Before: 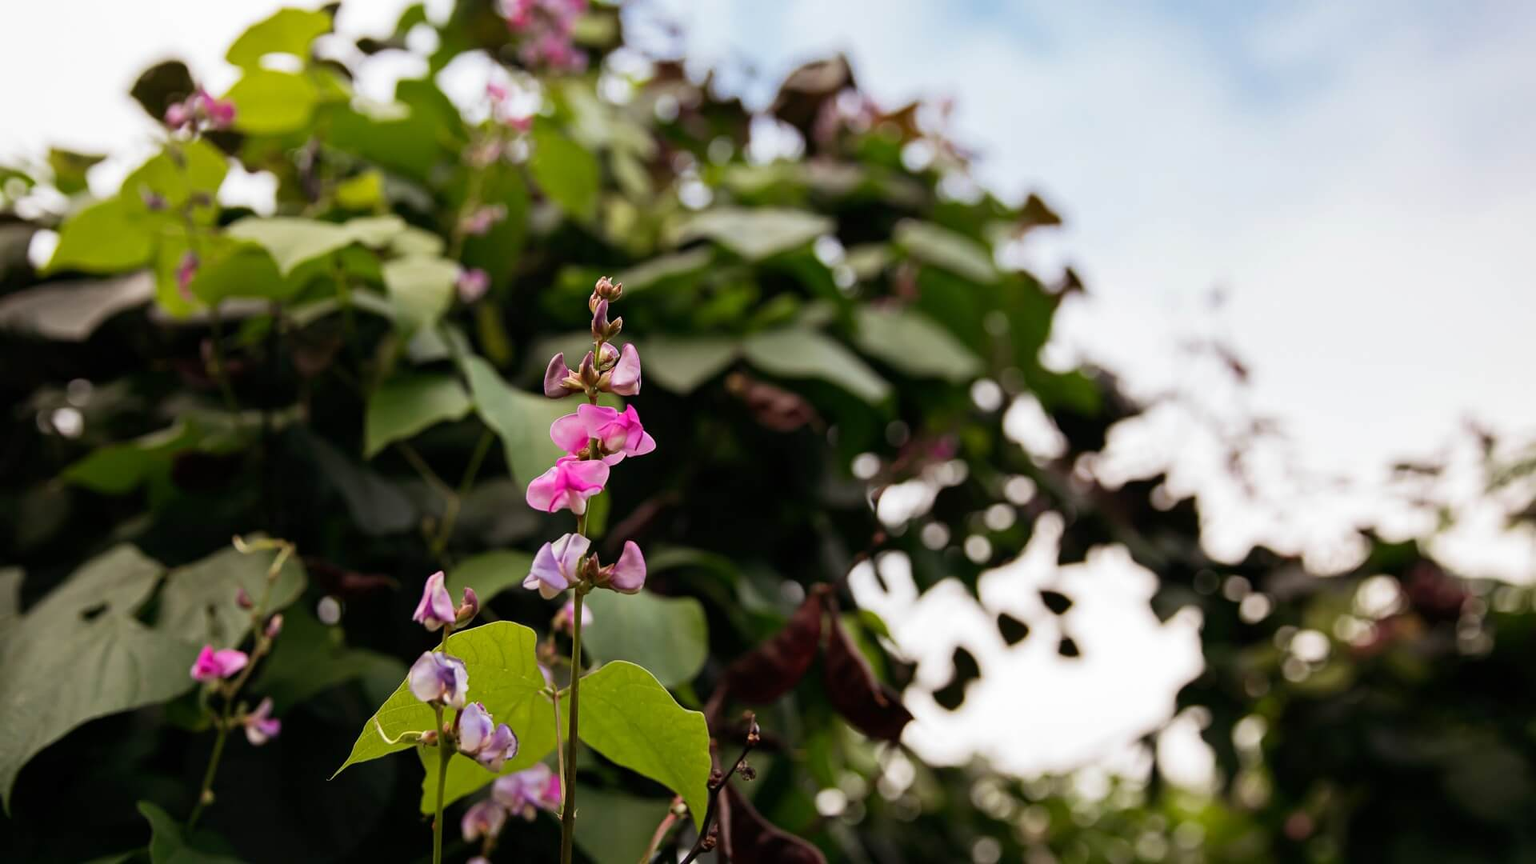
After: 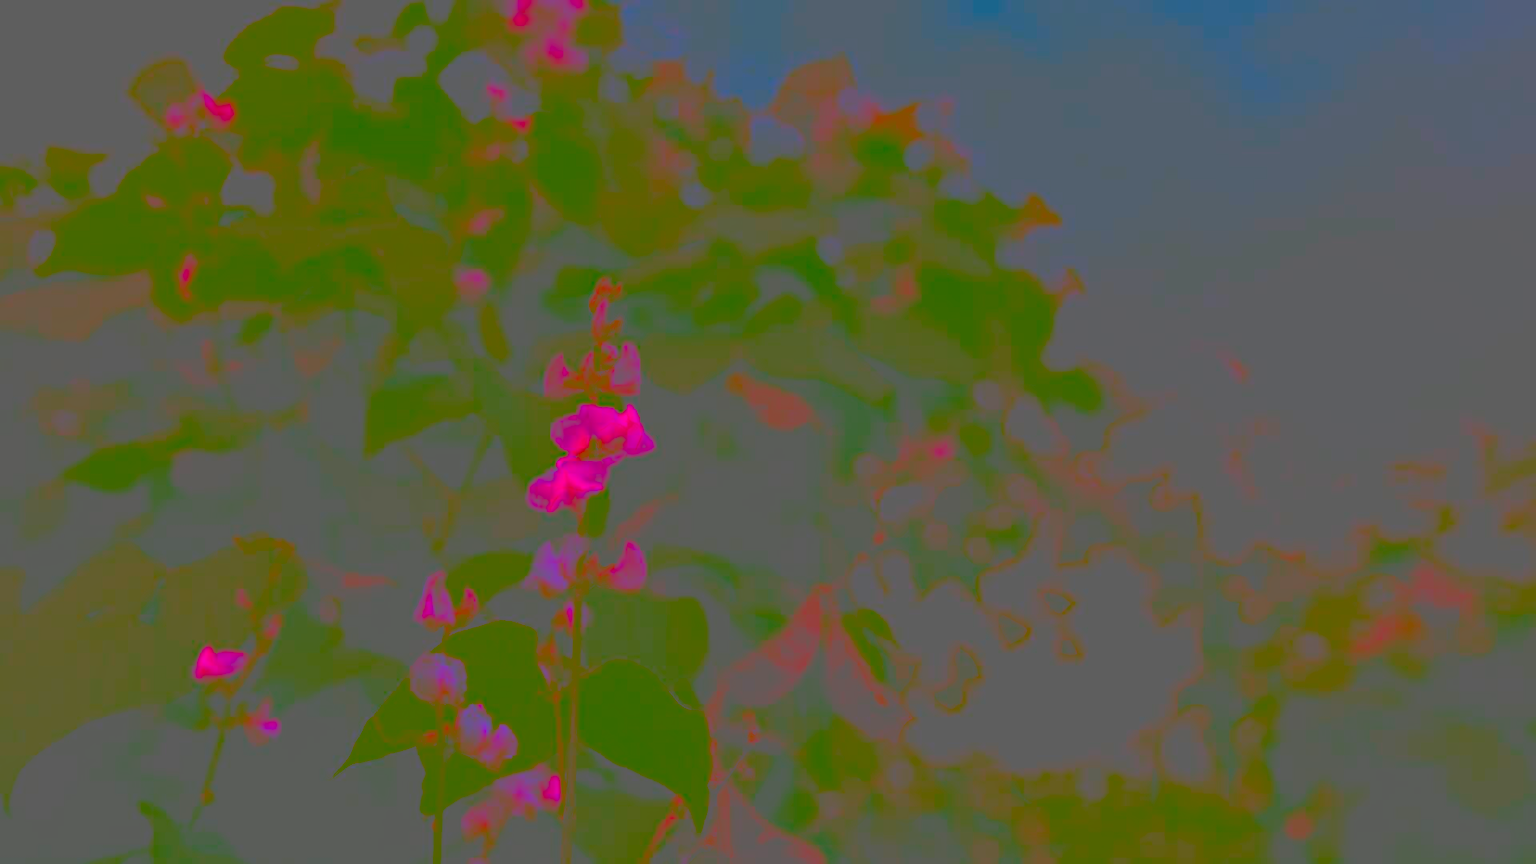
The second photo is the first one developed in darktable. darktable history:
white balance: emerald 1
contrast brightness saturation: contrast -0.99, brightness -0.17, saturation 0.75
